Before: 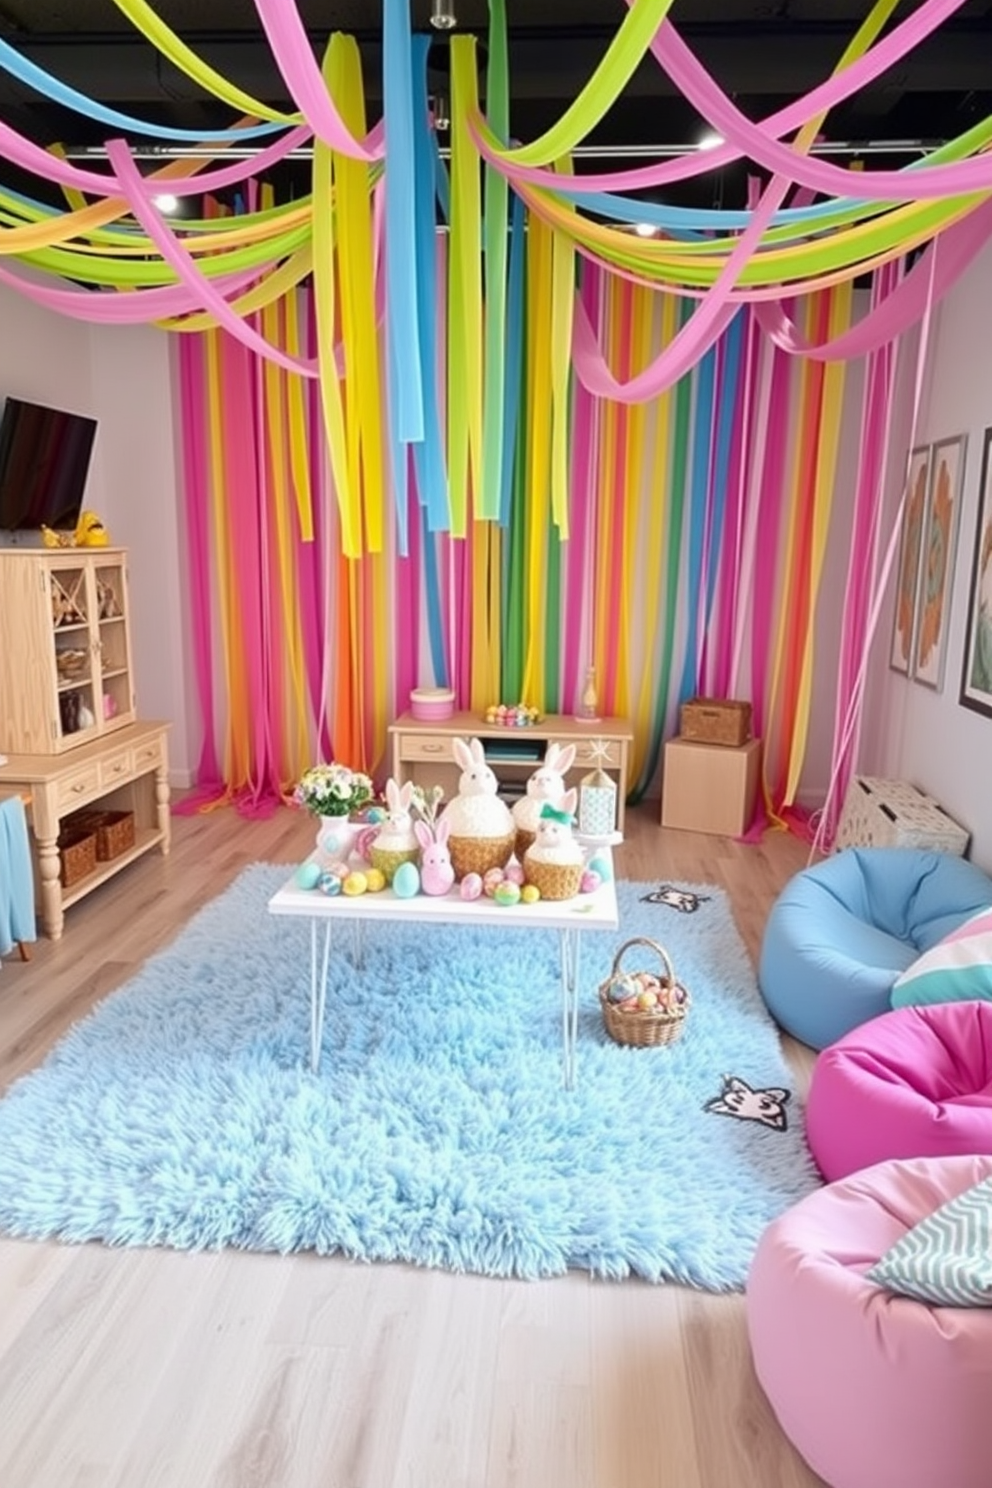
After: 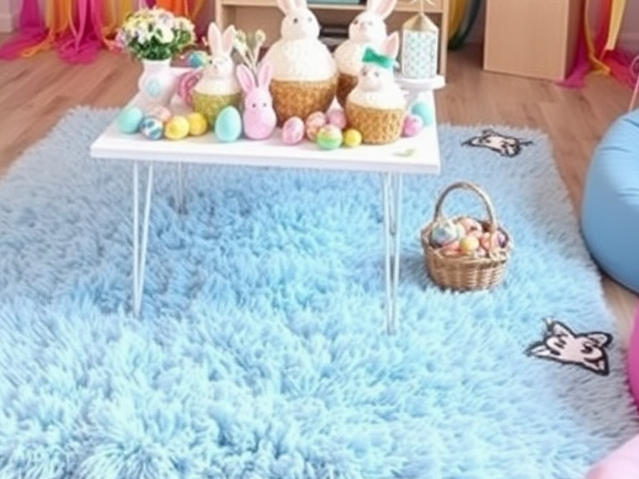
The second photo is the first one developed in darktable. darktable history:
exposure: black level correction 0.001, compensate highlight preservation false
crop: left 17.969%, top 50.836%, right 17.561%, bottom 16.935%
